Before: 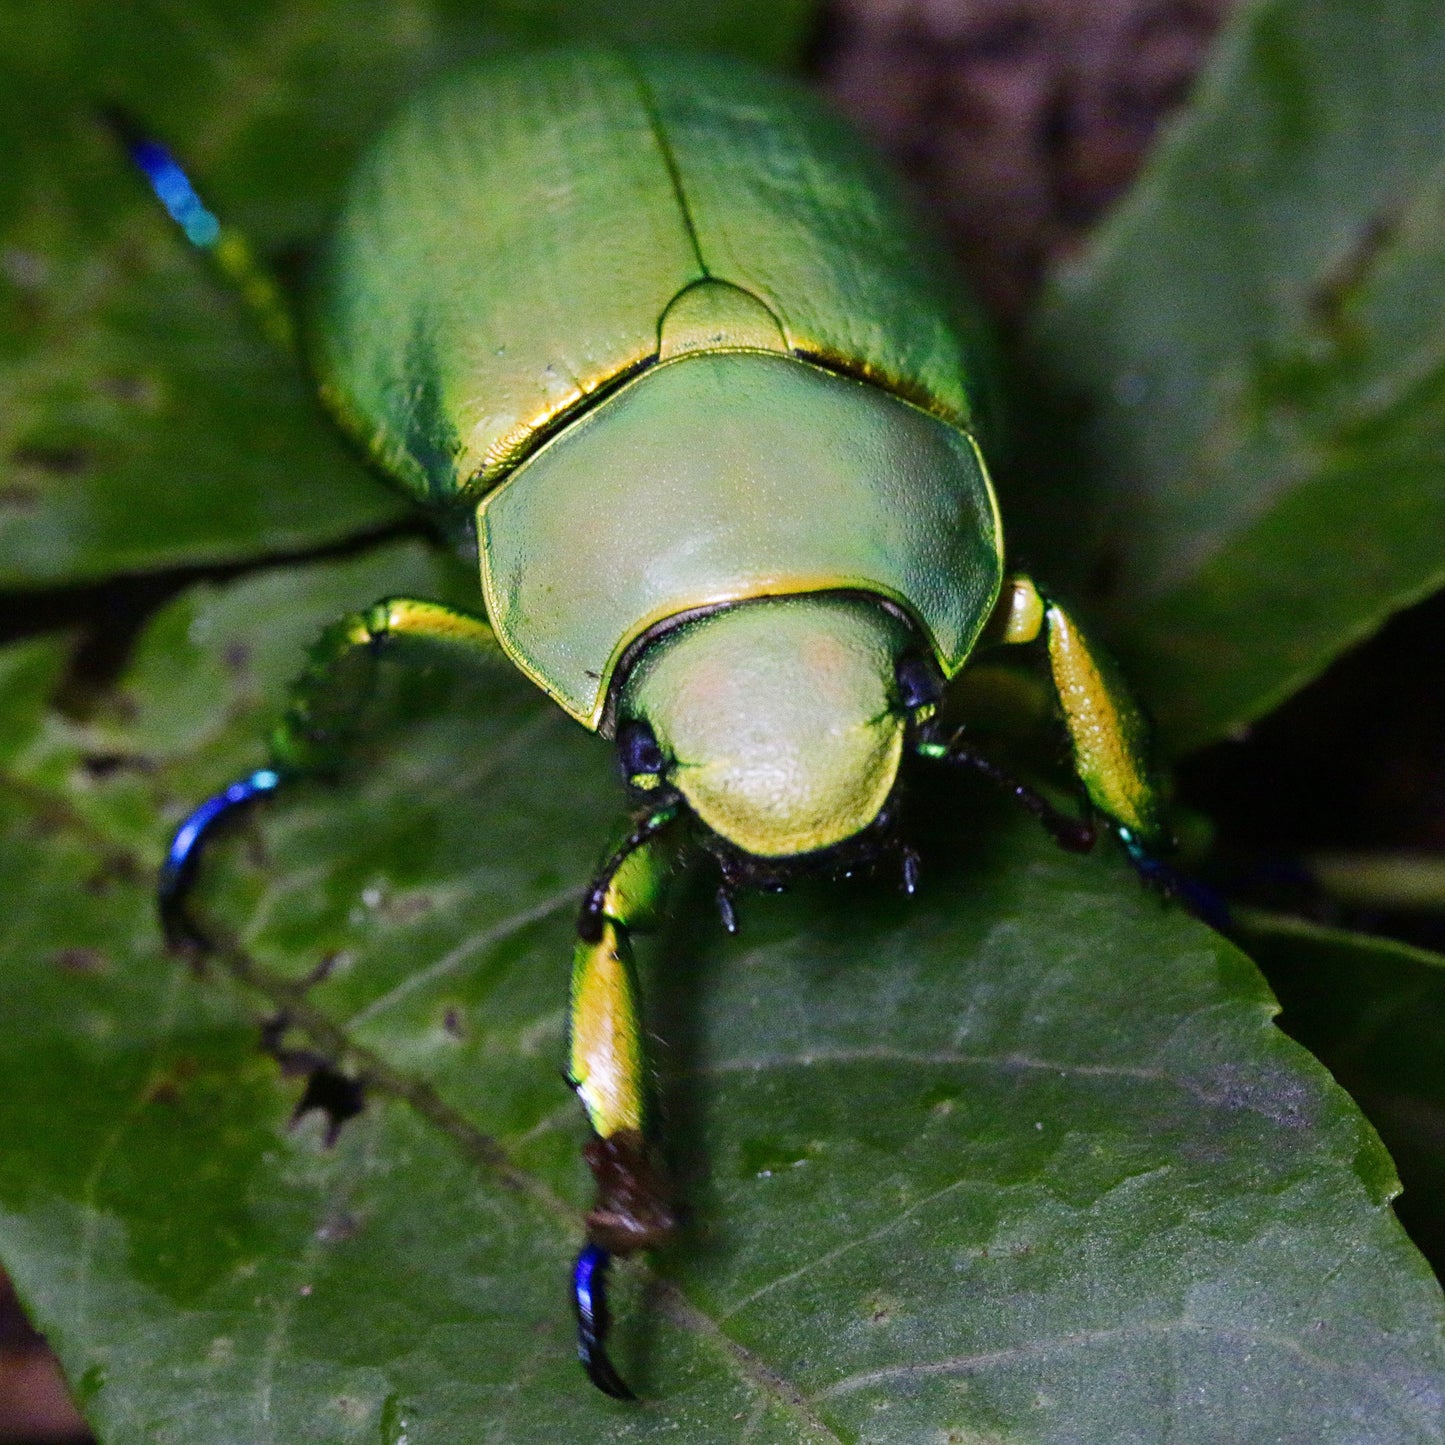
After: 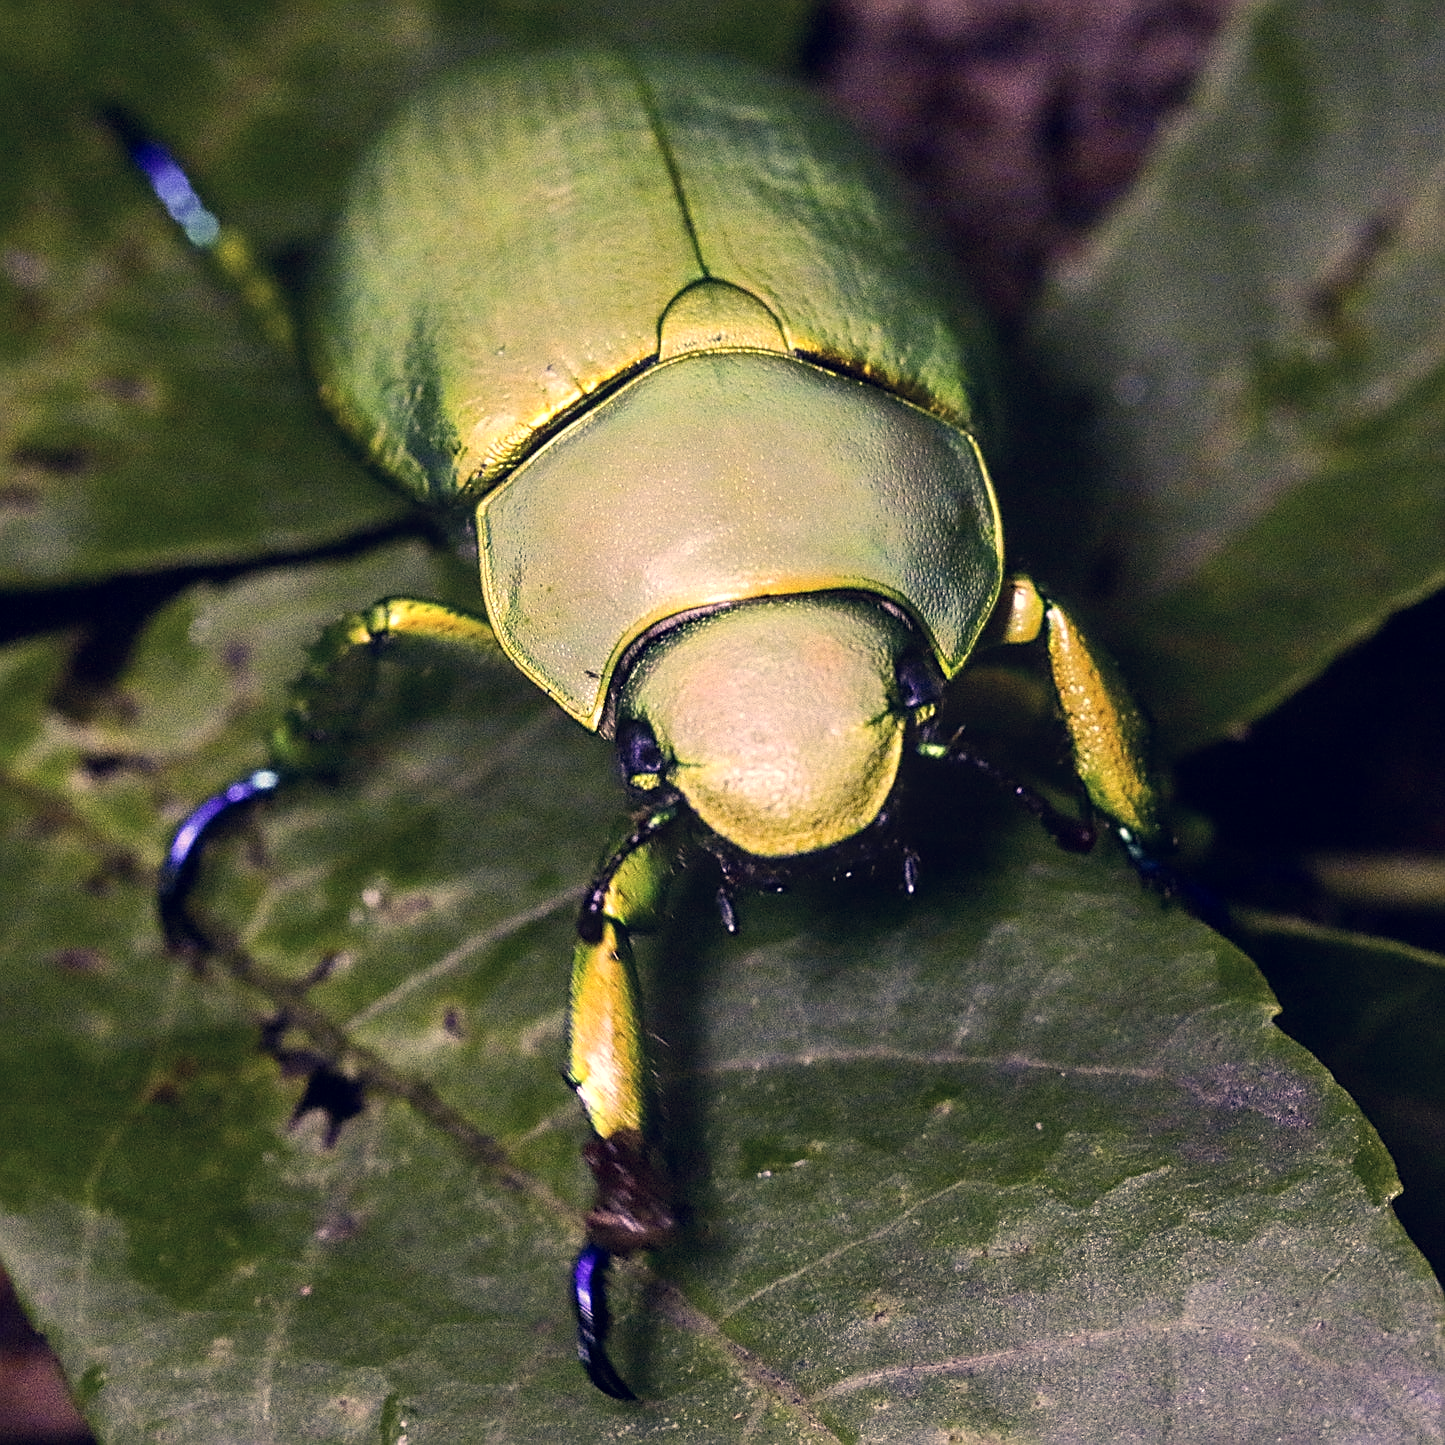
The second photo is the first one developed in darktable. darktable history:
tone equalizer: -8 EV -0.421 EV, -7 EV -0.4 EV, -6 EV -0.306 EV, -5 EV -0.209 EV, -3 EV 0.226 EV, -2 EV 0.351 EV, -1 EV 0.405 EV, +0 EV 0.436 EV, edges refinement/feathering 500, mask exposure compensation -1.57 EV, preserve details no
sharpen: on, module defaults
color correction: highlights a* 19.62, highlights b* 27.17, shadows a* 3.47, shadows b* -16.5, saturation 0.715
local contrast: detail 109%
exposure: black level correction 0.002, exposure 0.148 EV, compensate exposure bias true, compensate highlight preservation false
